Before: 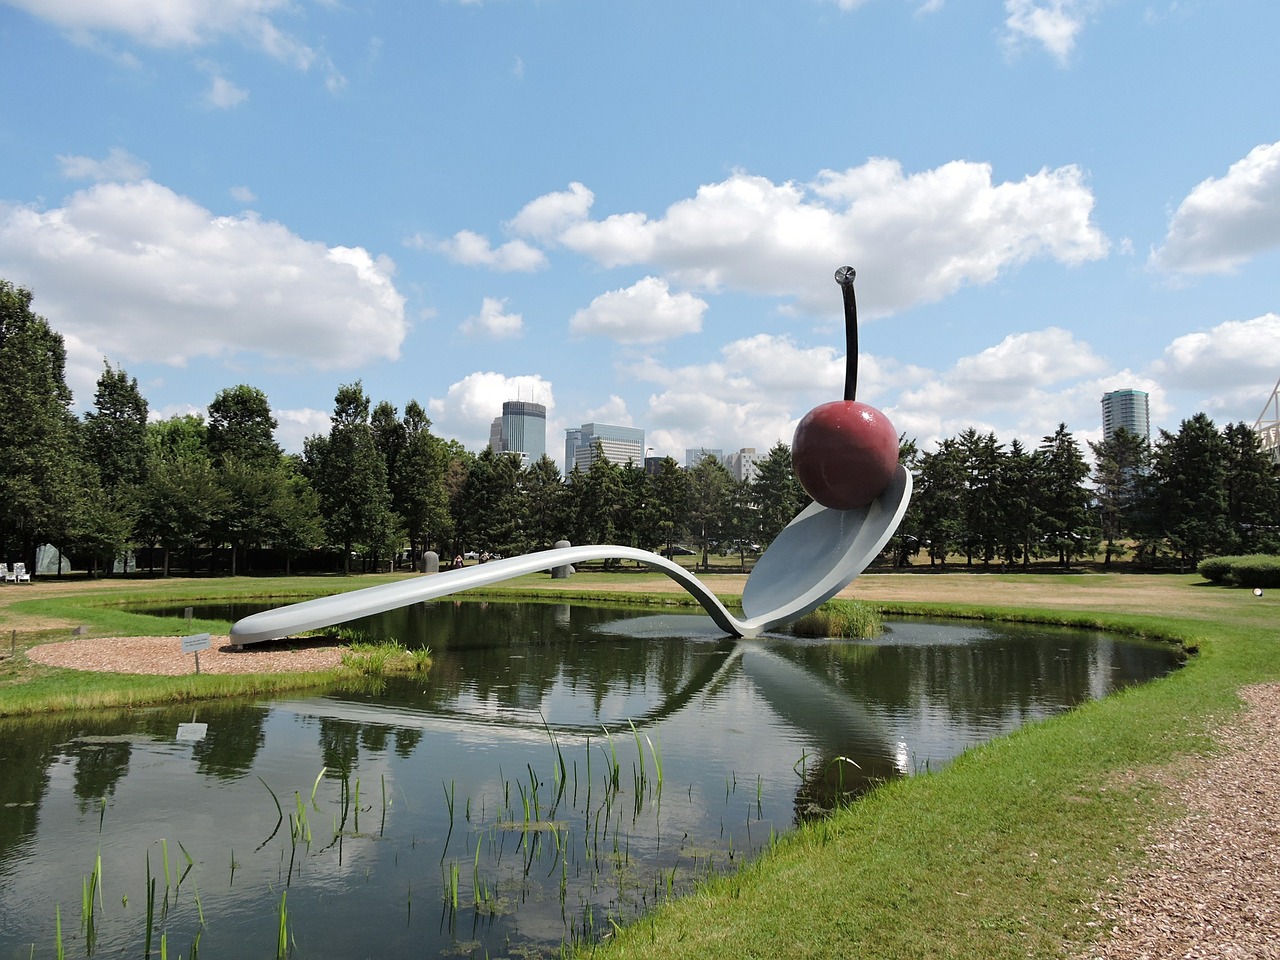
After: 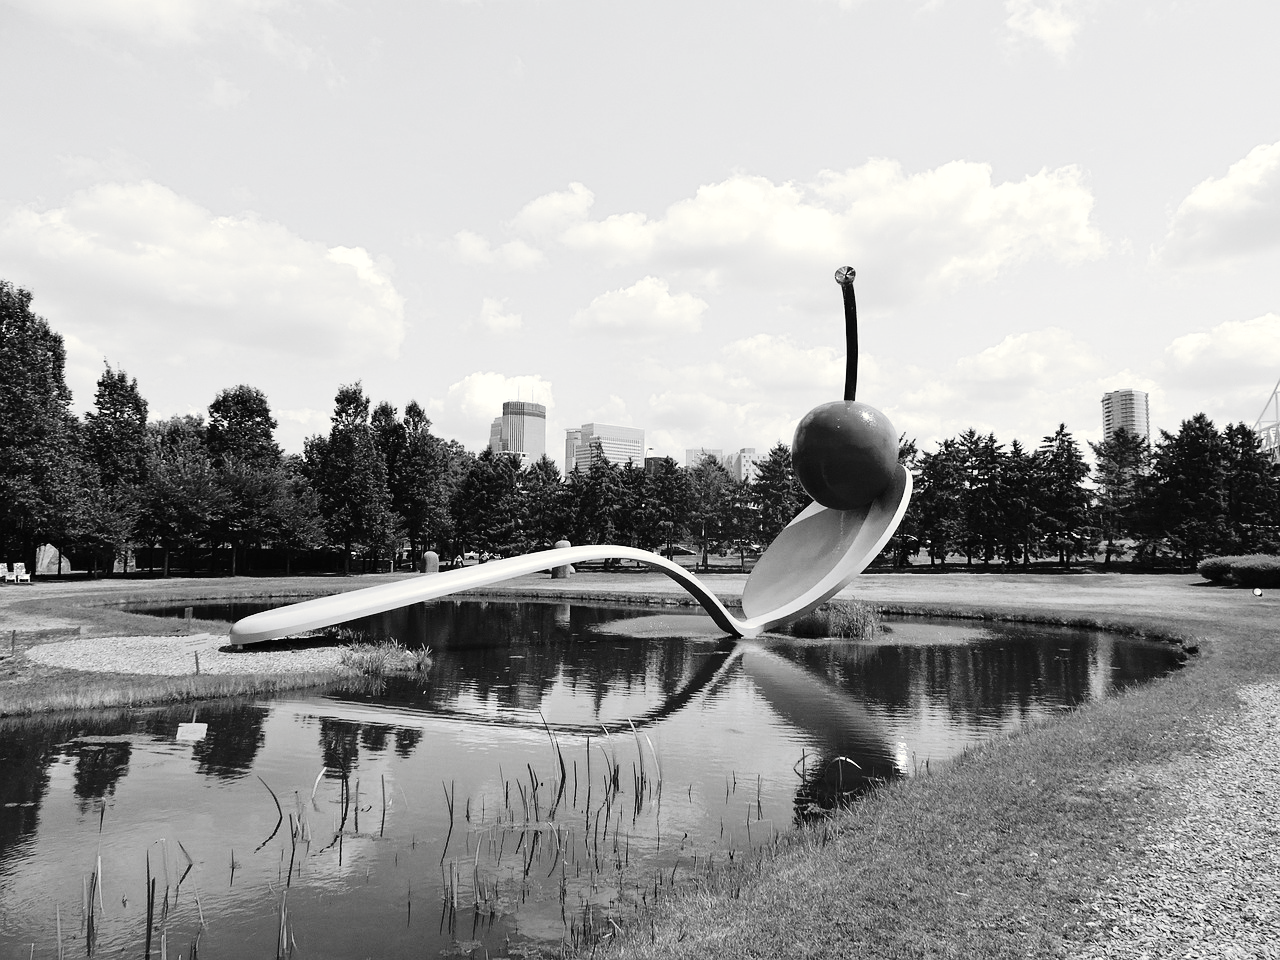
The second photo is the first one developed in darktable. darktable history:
tone curve: curves: ch0 [(0, 0) (0.003, 0.011) (0.011, 0.014) (0.025, 0.023) (0.044, 0.035) (0.069, 0.047) (0.1, 0.065) (0.136, 0.098) (0.177, 0.139) (0.224, 0.214) (0.277, 0.306) (0.335, 0.392) (0.399, 0.484) (0.468, 0.584) (0.543, 0.68) (0.623, 0.772) (0.709, 0.847) (0.801, 0.905) (0.898, 0.951) (1, 1)], preserve colors none
color look up table: target L [91.64, 82.41, 100.32, 88.82, 80.24, 74.42, 69.98, 48.31, 57.48, 44.82, 40.52, 28.63, 3.028, 201.09, 84.56, 74.42, 65.87, 61.7, 55.28, 59.66, 59.66, 48.31, 48.04, 28.19, 20.32, 23.06, 100, 88.82, 82.41, 84.56, 76.98, 72.21, 75.52, 74.42, 56.58, 82.76, 81.69, 51.75, 40.32, 49.37, 5.881, 100, 101.29, 91.64, 75.15, 69.24, 67, 76.98, 56.32], target a [-0.1, -0.002, 0.001, -0.101, -0.003, -0.003, -0.001, 0.001, 0, 0.001, 0.001, 0.001, 0, 0, -0.003, -0.003, 0, 0, 0.001 ×8, -1.004, -0.101, -0.002, -0.003, 0, -0.003, 0, -0.003, 0.001, 0, -0.001, 0.001, 0.001, 0.001, 0, -1.004, 0.001, -0.1, -0.002, -0.002, 0, 0, 0], target b [1.237, 0.025, -0.003, 1.246, 0.025, 0.025, 0.004, -0.003, 0.004, -0.003, -0.005, -0.004, 0, -0.001, 0.026, 0.025, 0.004, 0.004, -0.003 ×5, -0.004, -0.004, -0.004, 13.22, 1.246, 0.025, 0.026, 0.003, 0.025, 0.003, 0.025, -0.003, 0.002, 0.003, -0.003, -0.005, -0.003, -0.001, 13.22, -0.003, 1.237, 0.025, 0.025, 0.004, 0.003, 0.003], num patches 49
